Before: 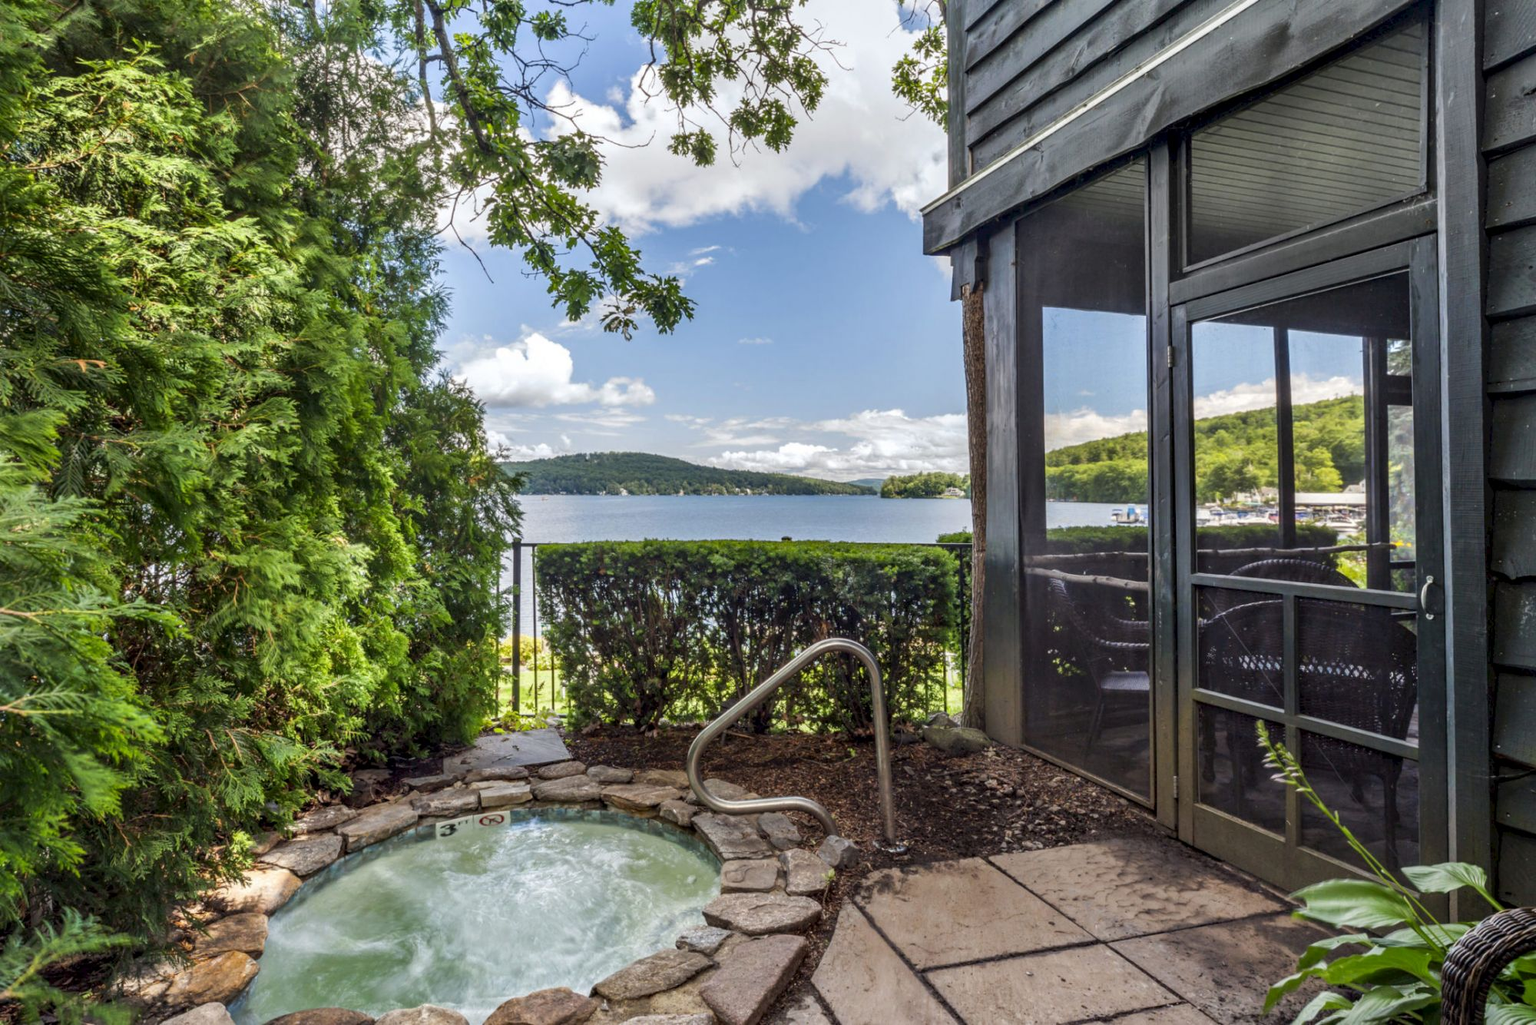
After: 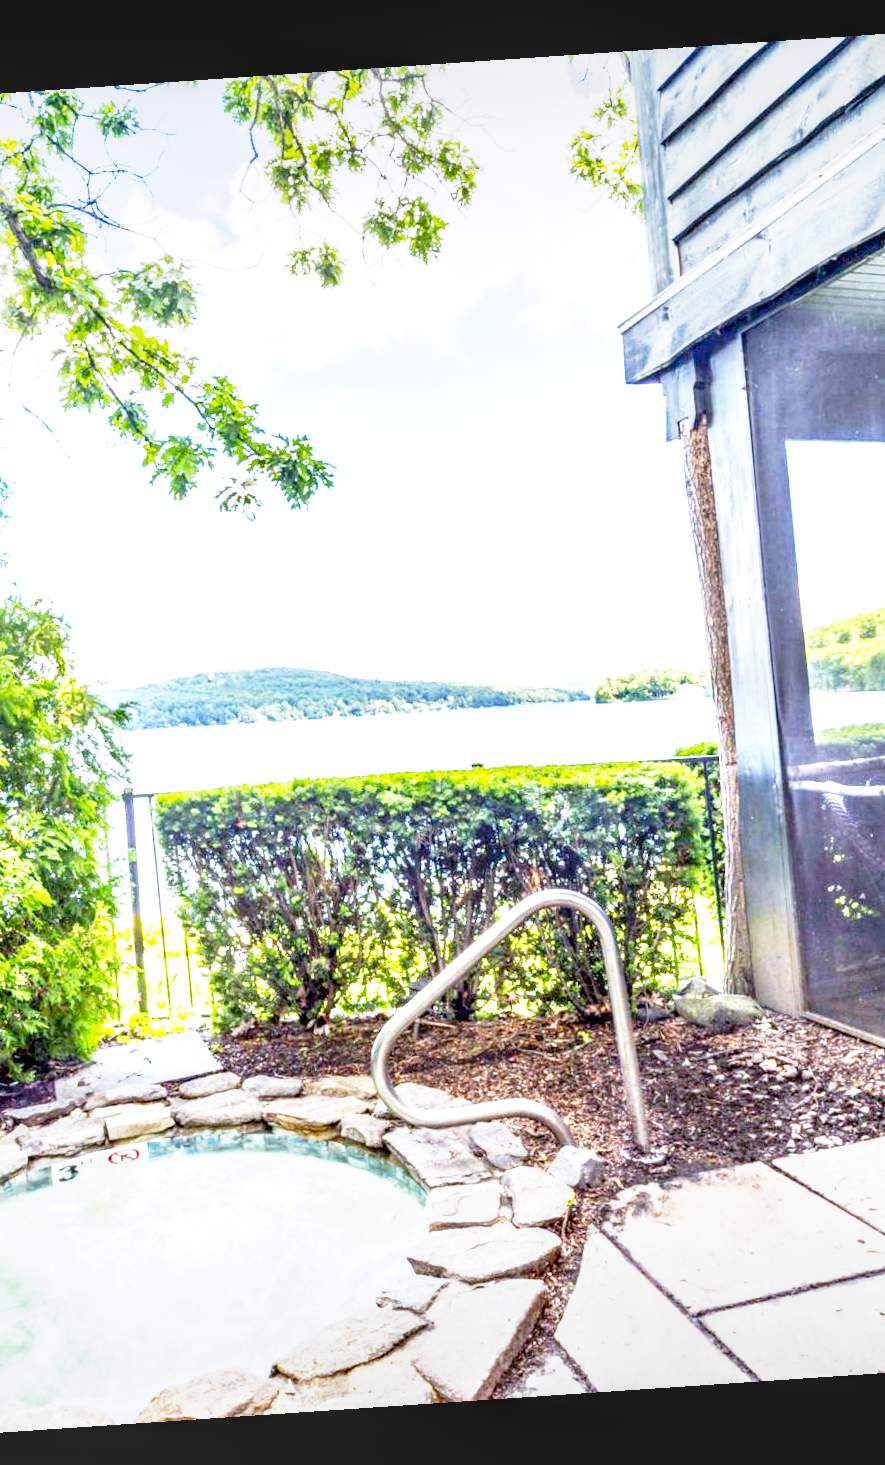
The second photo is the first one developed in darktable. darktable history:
rotate and perspective: rotation -4.2°, shear 0.006, automatic cropping off
base curve: curves: ch0 [(0, 0) (0.012, 0.01) (0.073, 0.168) (0.31, 0.711) (0.645, 0.957) (1, 1)], preserve colors none
color balance rgb: linear chroma grading › global chroma 6.48%, perceptual saturation grading › global saturation 12.96%, global vibrance 6.02%
crop: left 28.583%, right 29.231%
exposure: black level correction 0, exposure 1.741 EV, compensate exposure bias true, compensate highlight preservation false
white balance: red 0.926, green 1.003, blue 1.133
local contrast: on, module defaults
